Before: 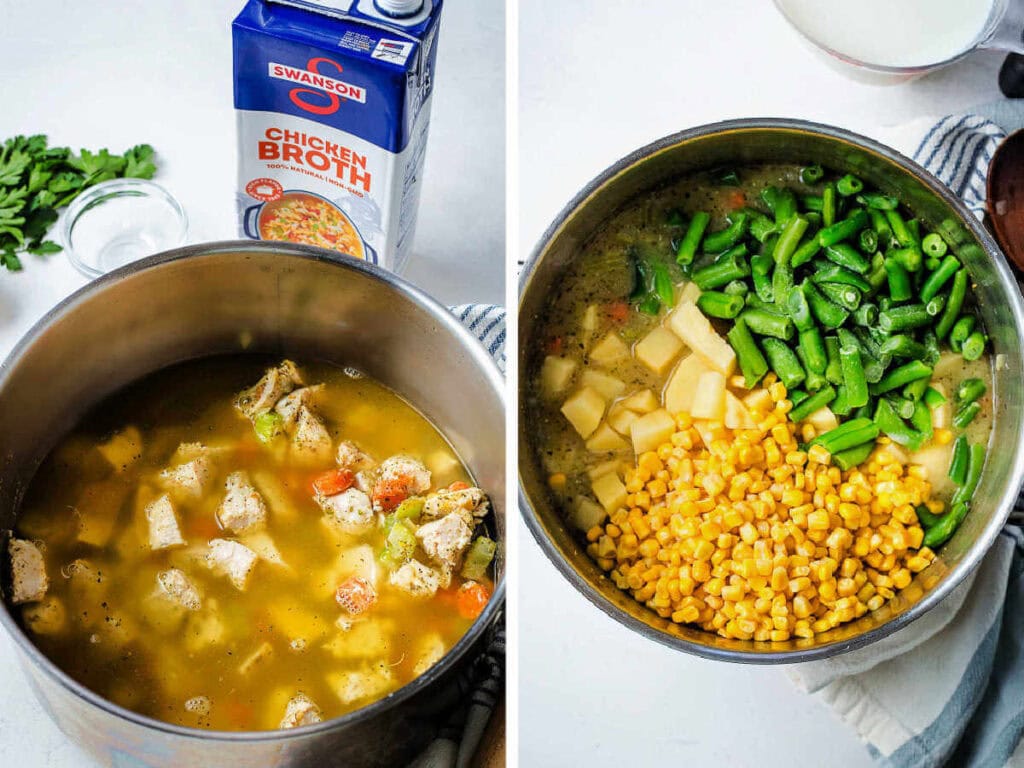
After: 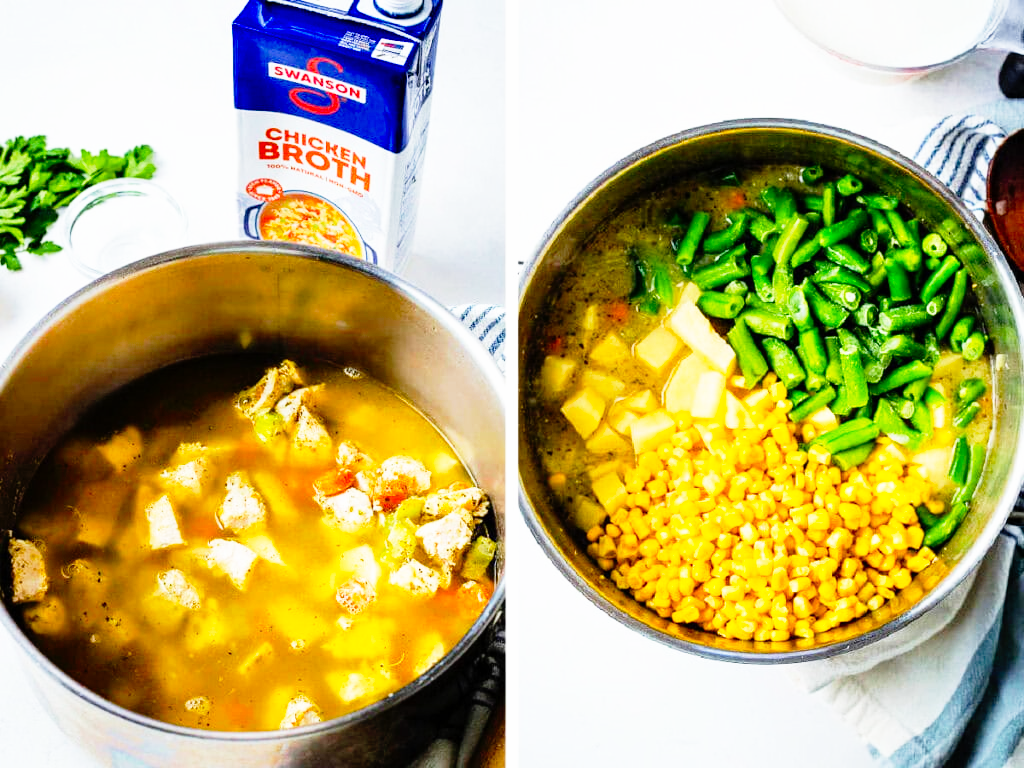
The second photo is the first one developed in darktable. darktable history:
color balance rgb: linear chroma grading › shadows -8%, linear chroma grading › global chroma 10%, perceptual saturation grading › global saturation 2%, perceptual saturation grading › highlights -2%, perceptual saturation grading › mid-tones 4%, perceptual saturation grading › shadows 8%, perceptual brilliance grading › global brilliance 2%, perceptual brilliance grading › highlights -4%, global vibrance 16%, saturation formula JzAzBz (2021)
white balance: emerald 1
base curve: curves: ch0 [(0, 0) (0.012, 0.01) (0.073, 0.168) (0.31, 0.711) (0.645, 0.957) (1, 1)], preserve colors none
exposure: exposure -0.157 EV, compensate highlight preservation false
